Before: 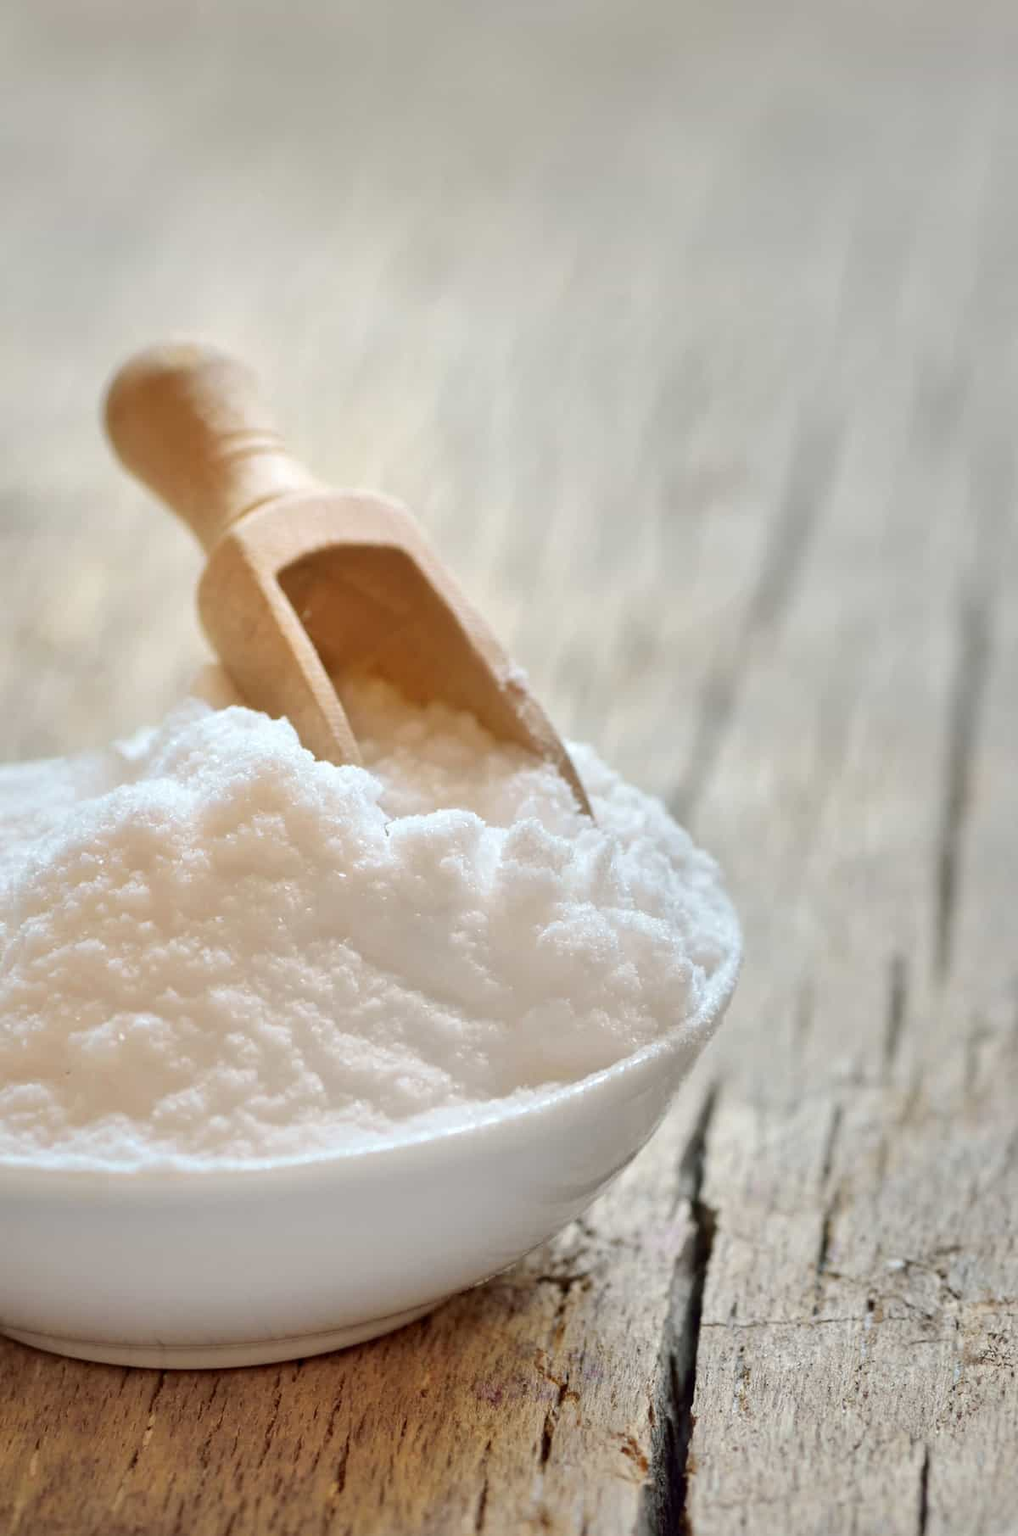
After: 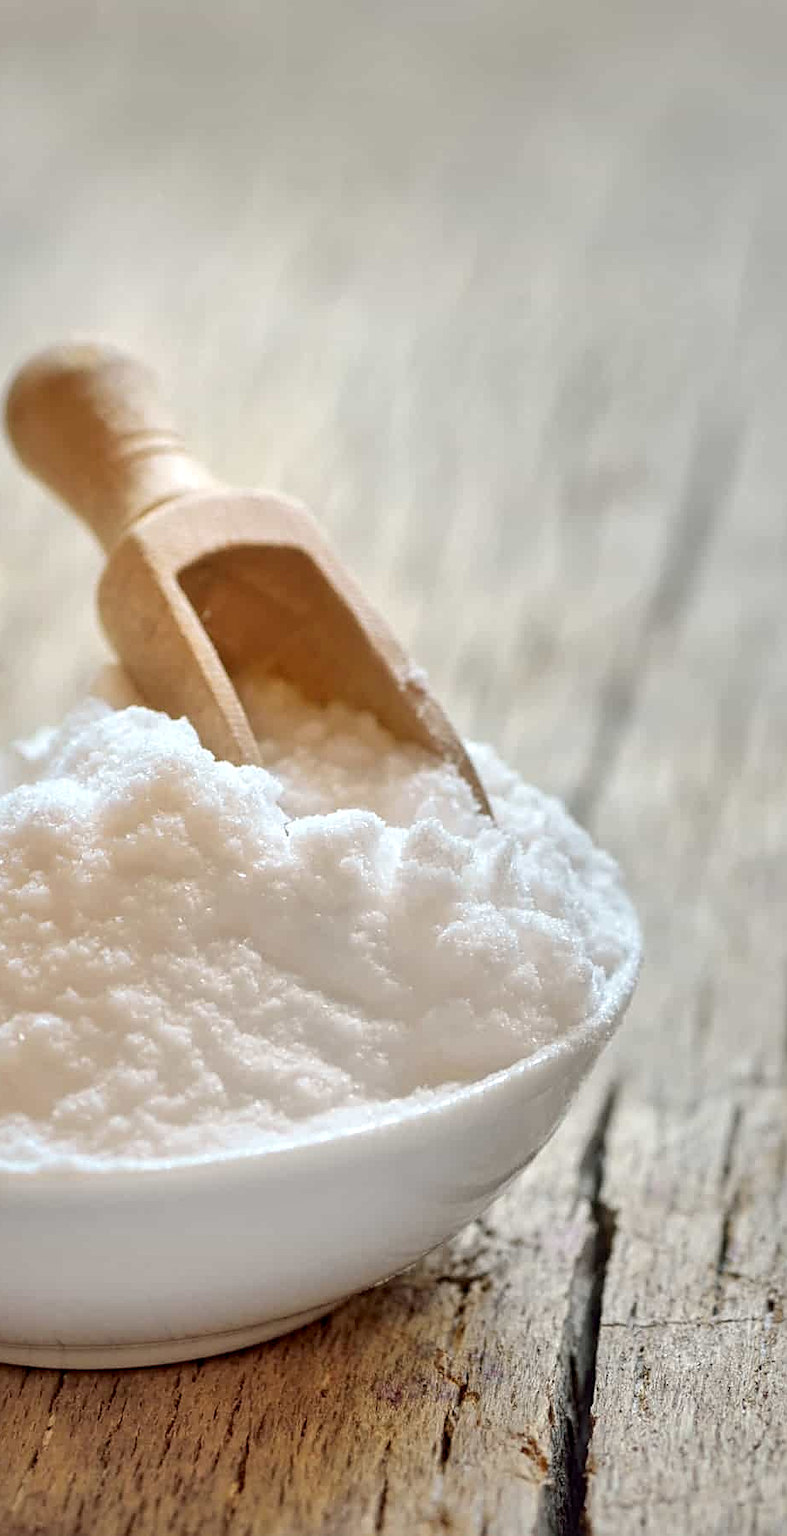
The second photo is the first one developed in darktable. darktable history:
crop: left 9.88%, right 12.664%
local contrast: on, module defaults
sharpen: on, module defaults
